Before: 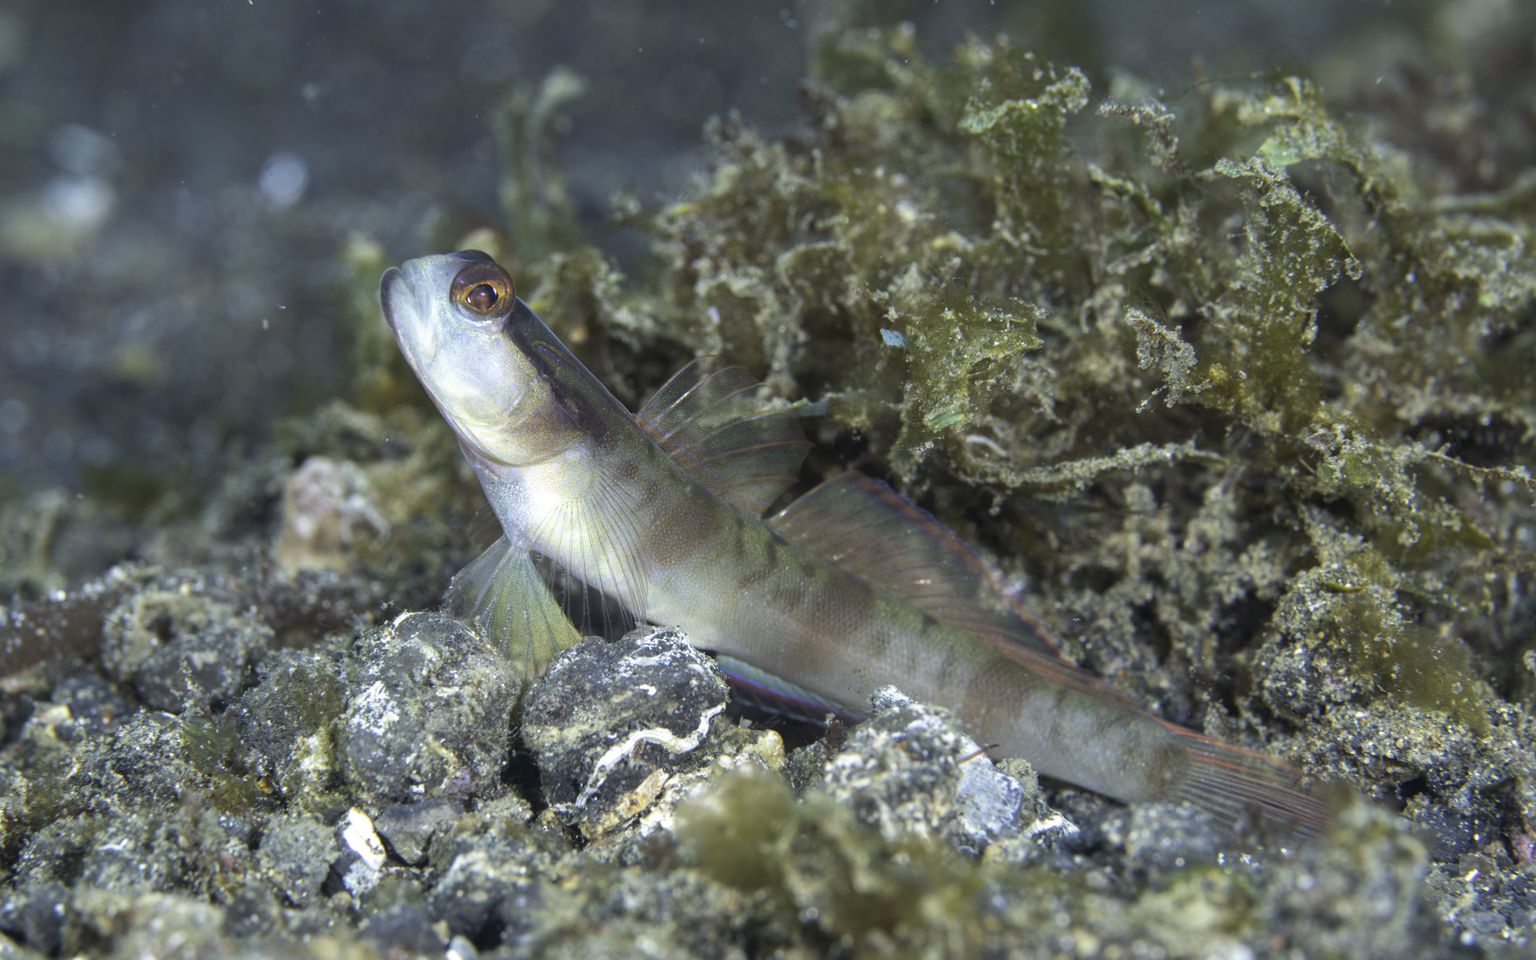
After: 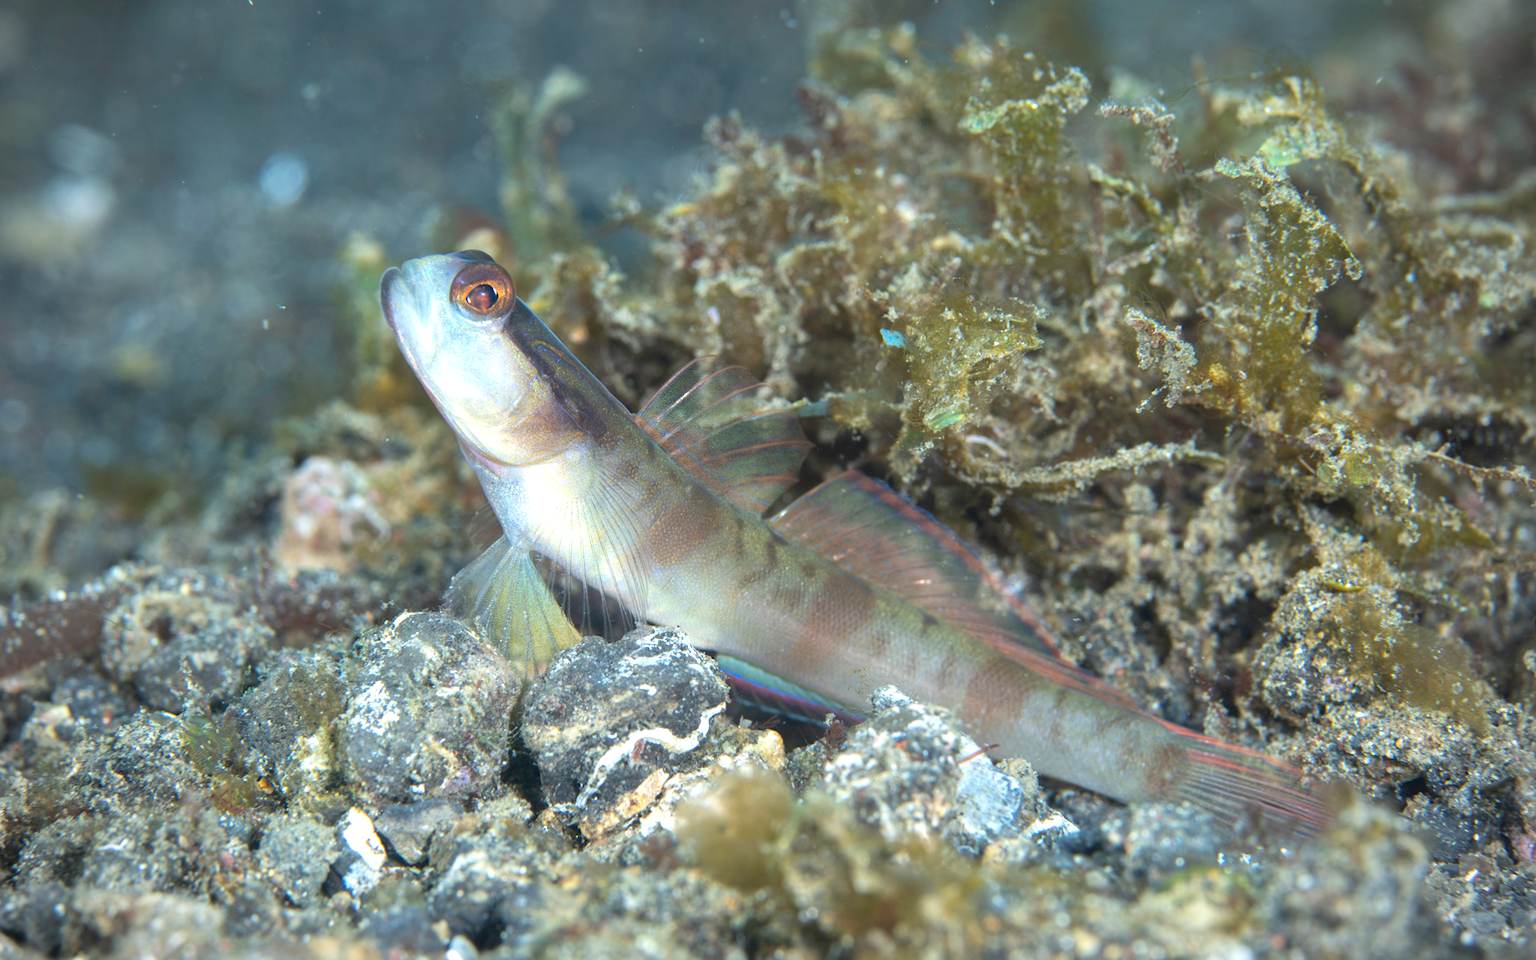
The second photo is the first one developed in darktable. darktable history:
vignetting: on, module defaults
exposure: exposure 0.3 EV, compensate highlight preservation false
